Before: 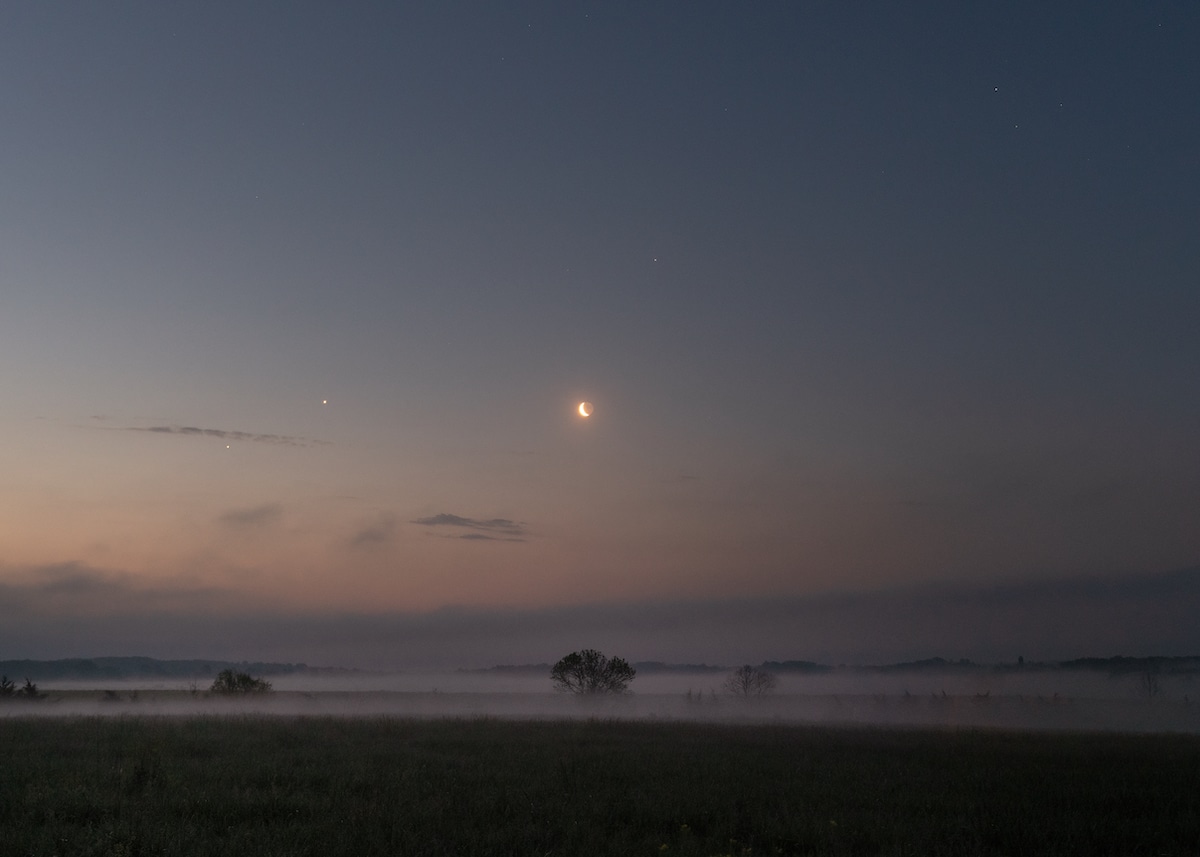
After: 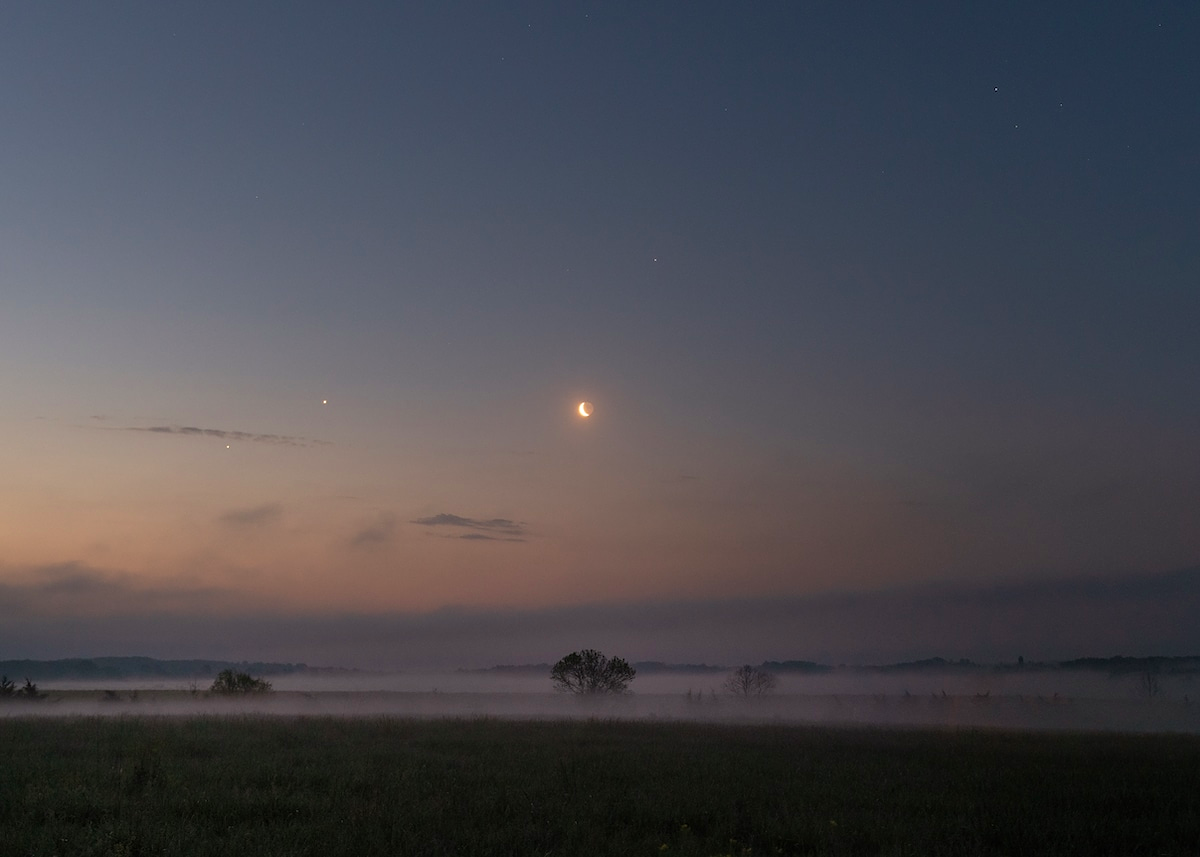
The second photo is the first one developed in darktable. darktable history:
sharpen: amount 0.215
velvia: on, module defaults
